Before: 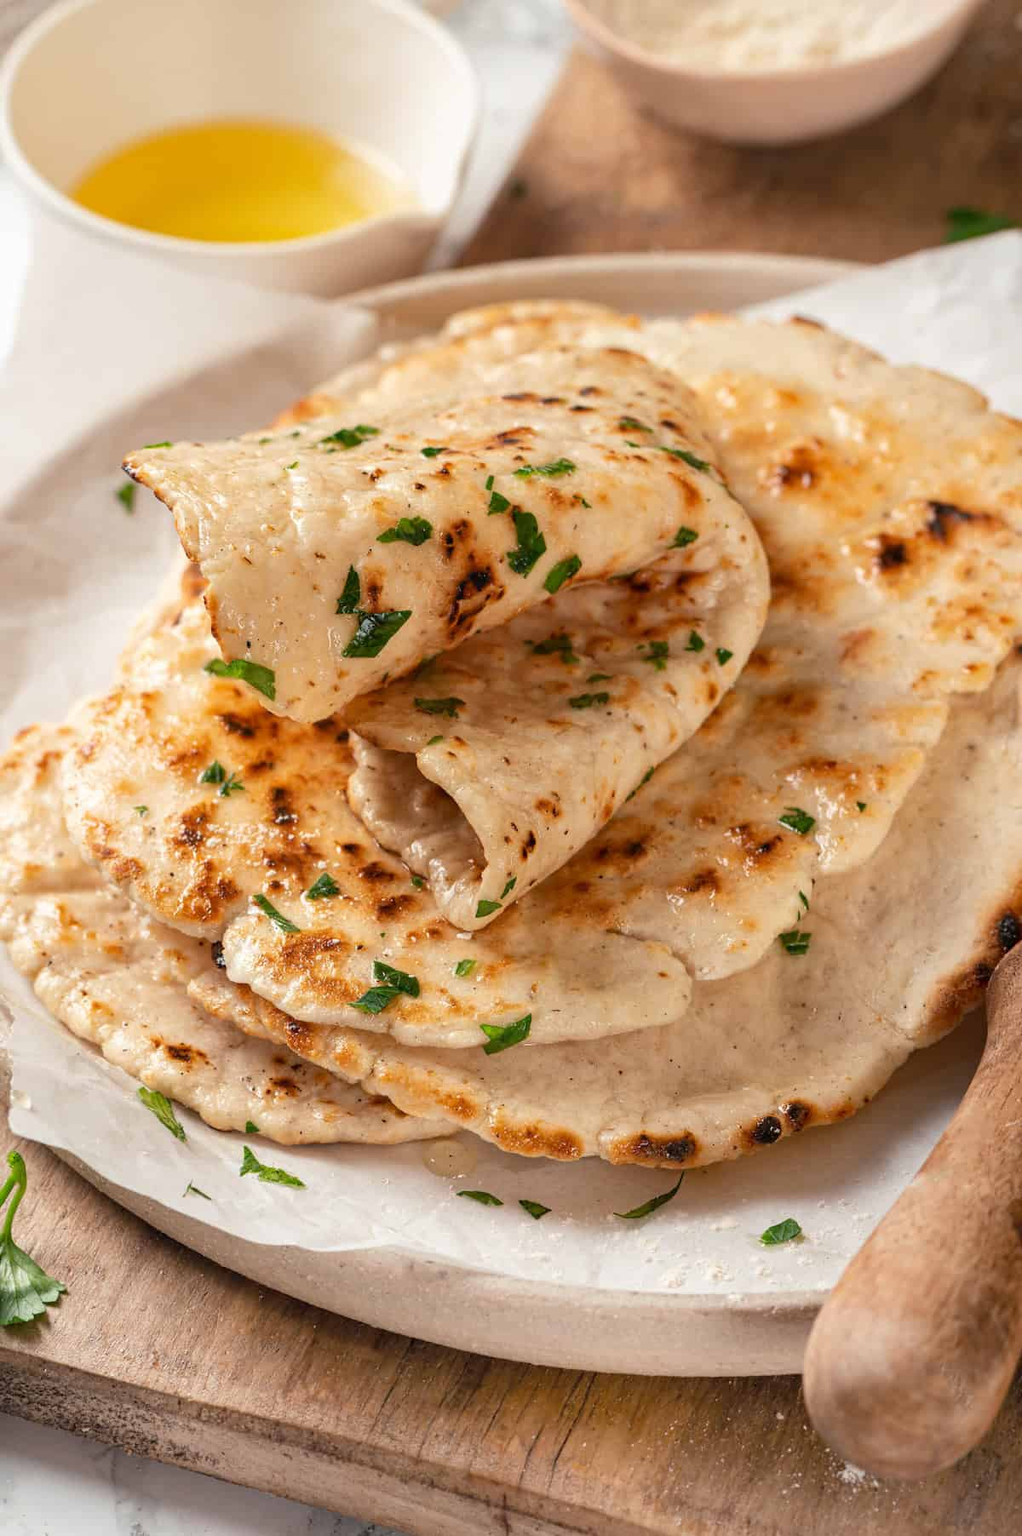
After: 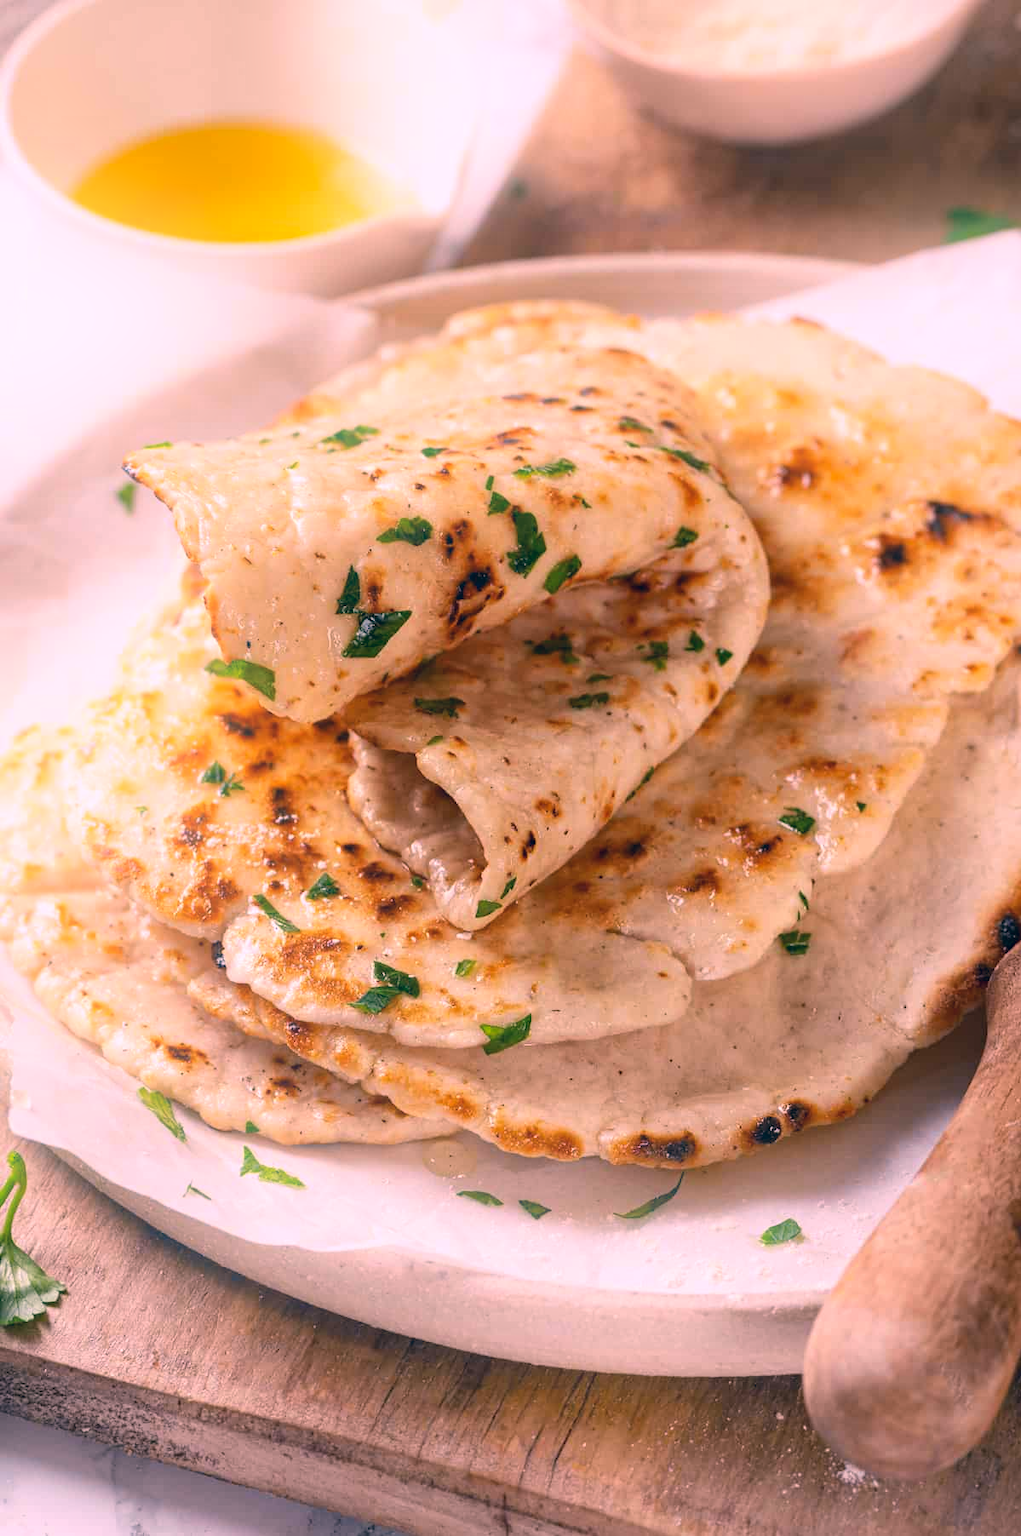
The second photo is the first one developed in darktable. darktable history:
bloom: size 16%, threshold 98%, strength 20%
color correction: highlights a* 10.32, highlights b* 14.66, shadows a* -9.59, shadows b* -15.02
white balance: red 1.042, blue 1.17
